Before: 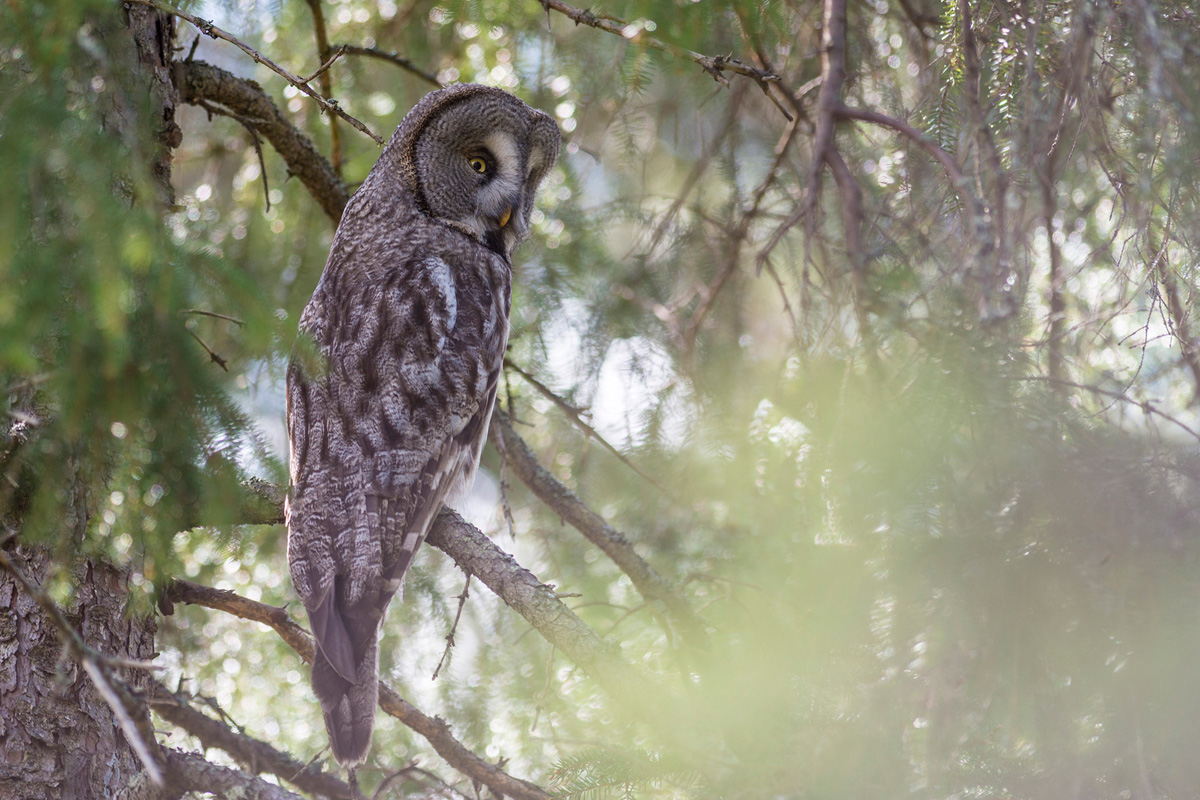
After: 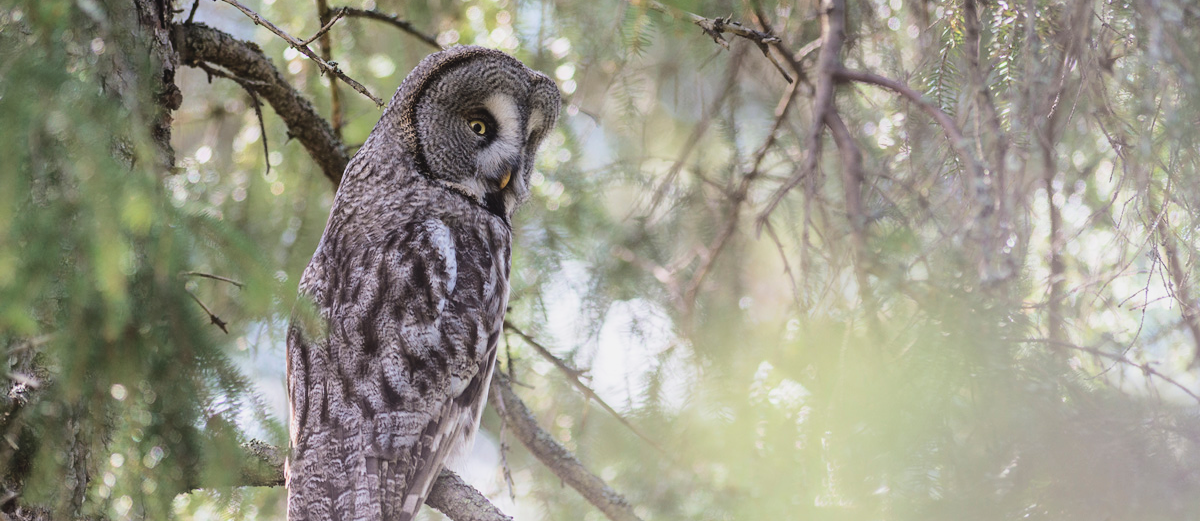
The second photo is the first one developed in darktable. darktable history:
tone curve: curves: ch0 [(0, 0) (0.003, 0.001) (0.011, 0.006) (0.025, 0.012) (0.044, 0.018) (0.069, 0.025) (0.1, 0.045) (0.136, 0.074) (0.177, 0.124) (0.224, 0.196) (0.277, 0.289) (0.335, 0.396) (0.399, 0.495) (0.468, 0.585) (0.543, 0.663) (0.623, 0.728) (0.709, 0.808) (0.801, 0.87) (0.898, 0.932) (1, 1)], color space Lab, independent channels, preserve colors none
exposure: black level correction -0.015, exposure -0.508 EV, compensate highlight preservation false
crop and rotate: top 4.871%, bottom 30.002%
base curve: curves: ch0 [(0, 0) (0.666, 0.806) (1, 1)], preserve colors none
